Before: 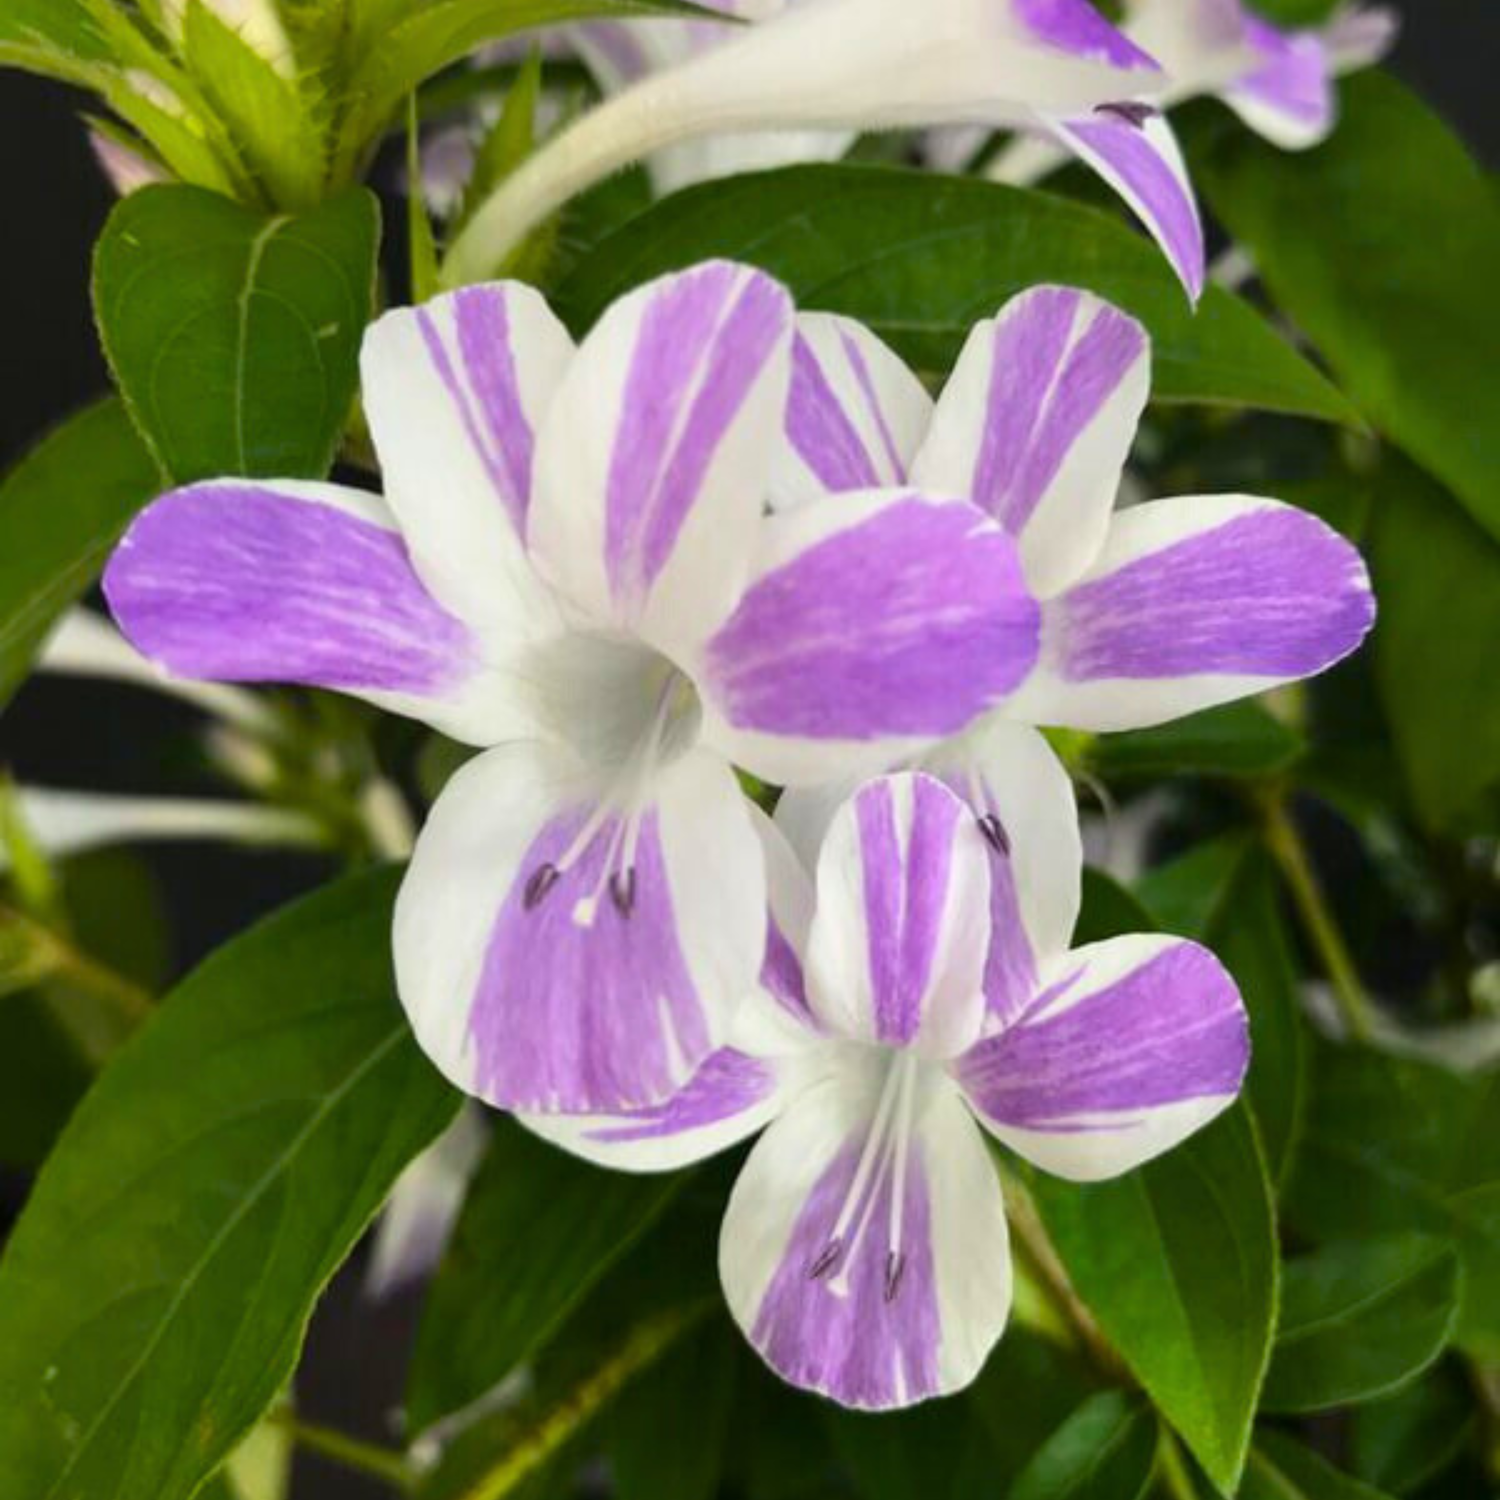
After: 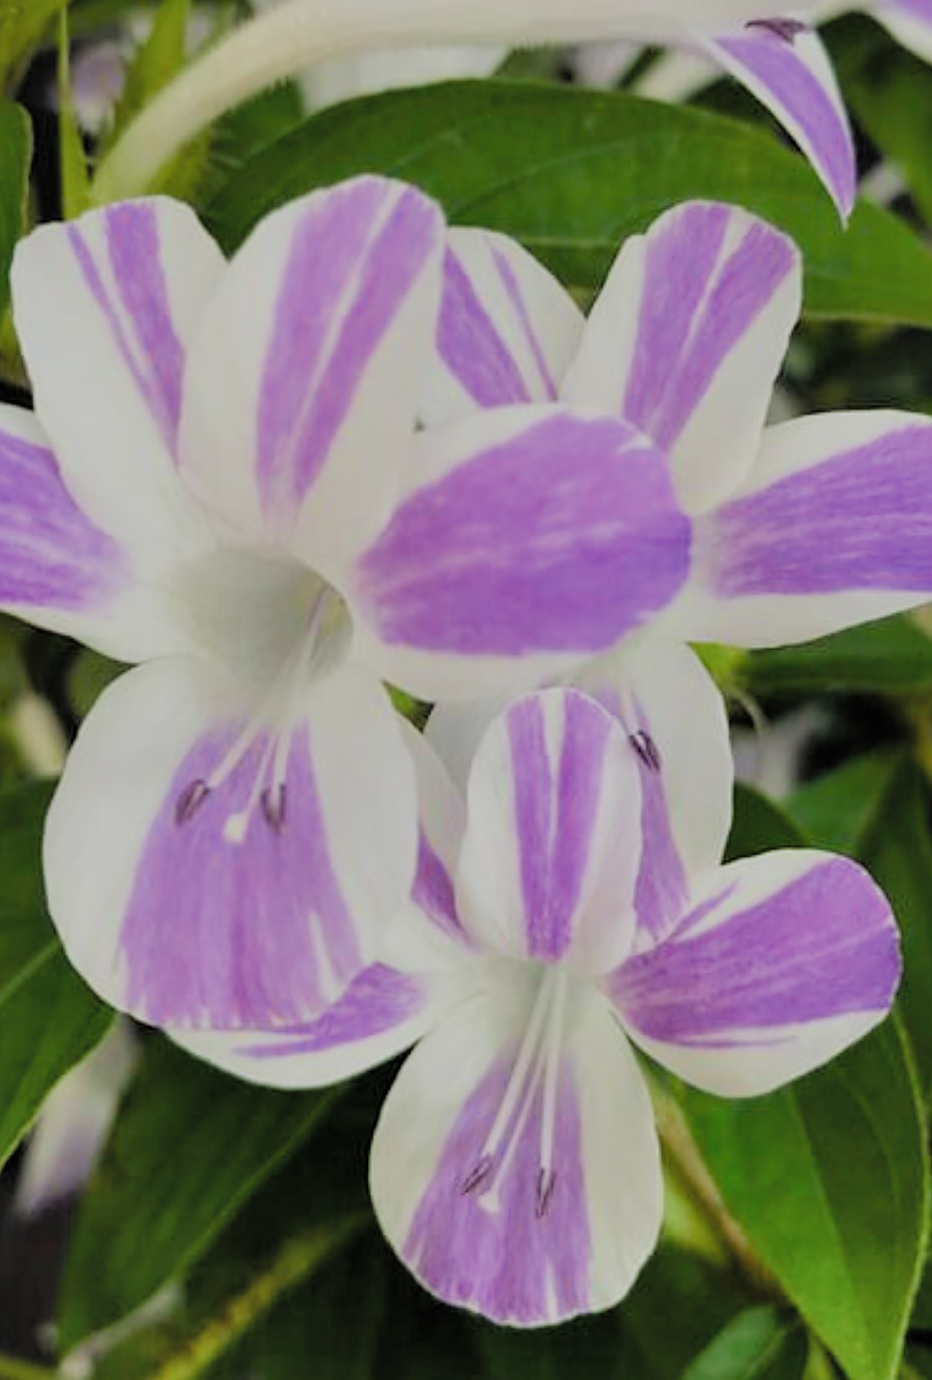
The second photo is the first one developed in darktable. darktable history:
exposure: exposure 0.211 EV, compensate highlight preservation false
filmic rgb: black relative exposure -6.51 EV, white relative exposure 4.71 EV, hardness 3.14, contrast 0.805, add noise in highlights 0.001, color science v3 (2019), use custom middle-gray values true, contrast in highlights soft
shadows and highlights: radius 126.01, shadows 30.56, highlights -31.11, low approximation 0.01, soften with gaussian
crop and rotate: left 23.317%, top 5.632%, right 14.509%, bottom 2.306%
sharpen: on, module defaults
